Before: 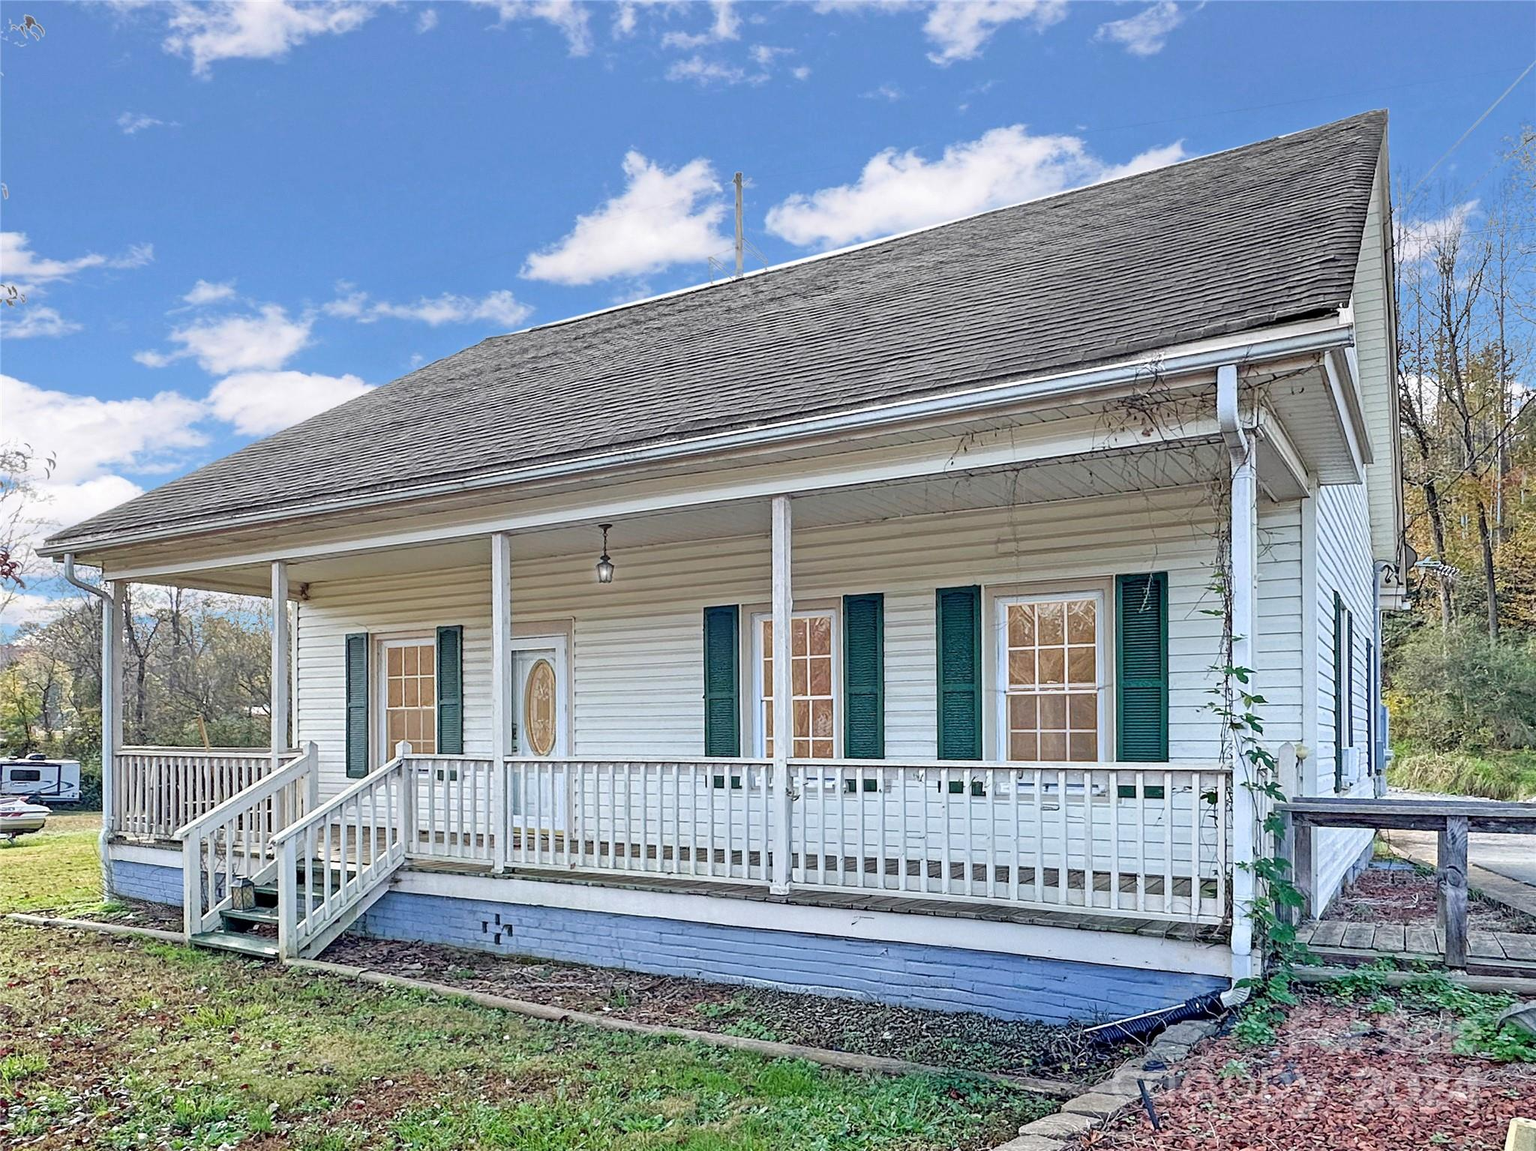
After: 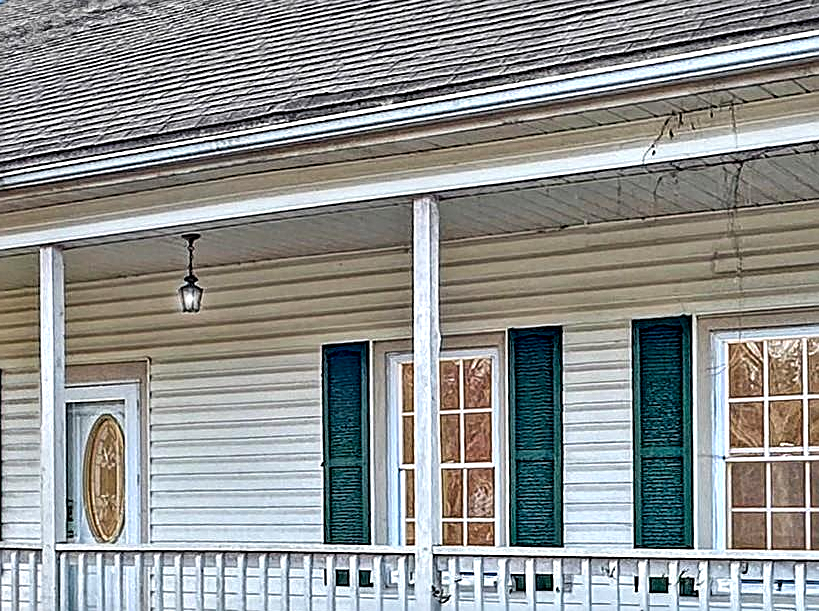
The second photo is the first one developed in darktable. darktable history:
exposure: compensate highlight preservation false
color correction: highlights b* 0.038, saturation 1.06
crop: left 30.11%, top 30.322%, right 29.852%, bottom 29.86%
contrast equalizer: octaves 7, y [[0.6 ×6], [0.55 ×6], [0 ×6], [0 ×6], [0 ×6]]
local contrast: highlights 57%, shadows 52%, detail 130%, midtone range 0.456
sharpen: on, module defaults
